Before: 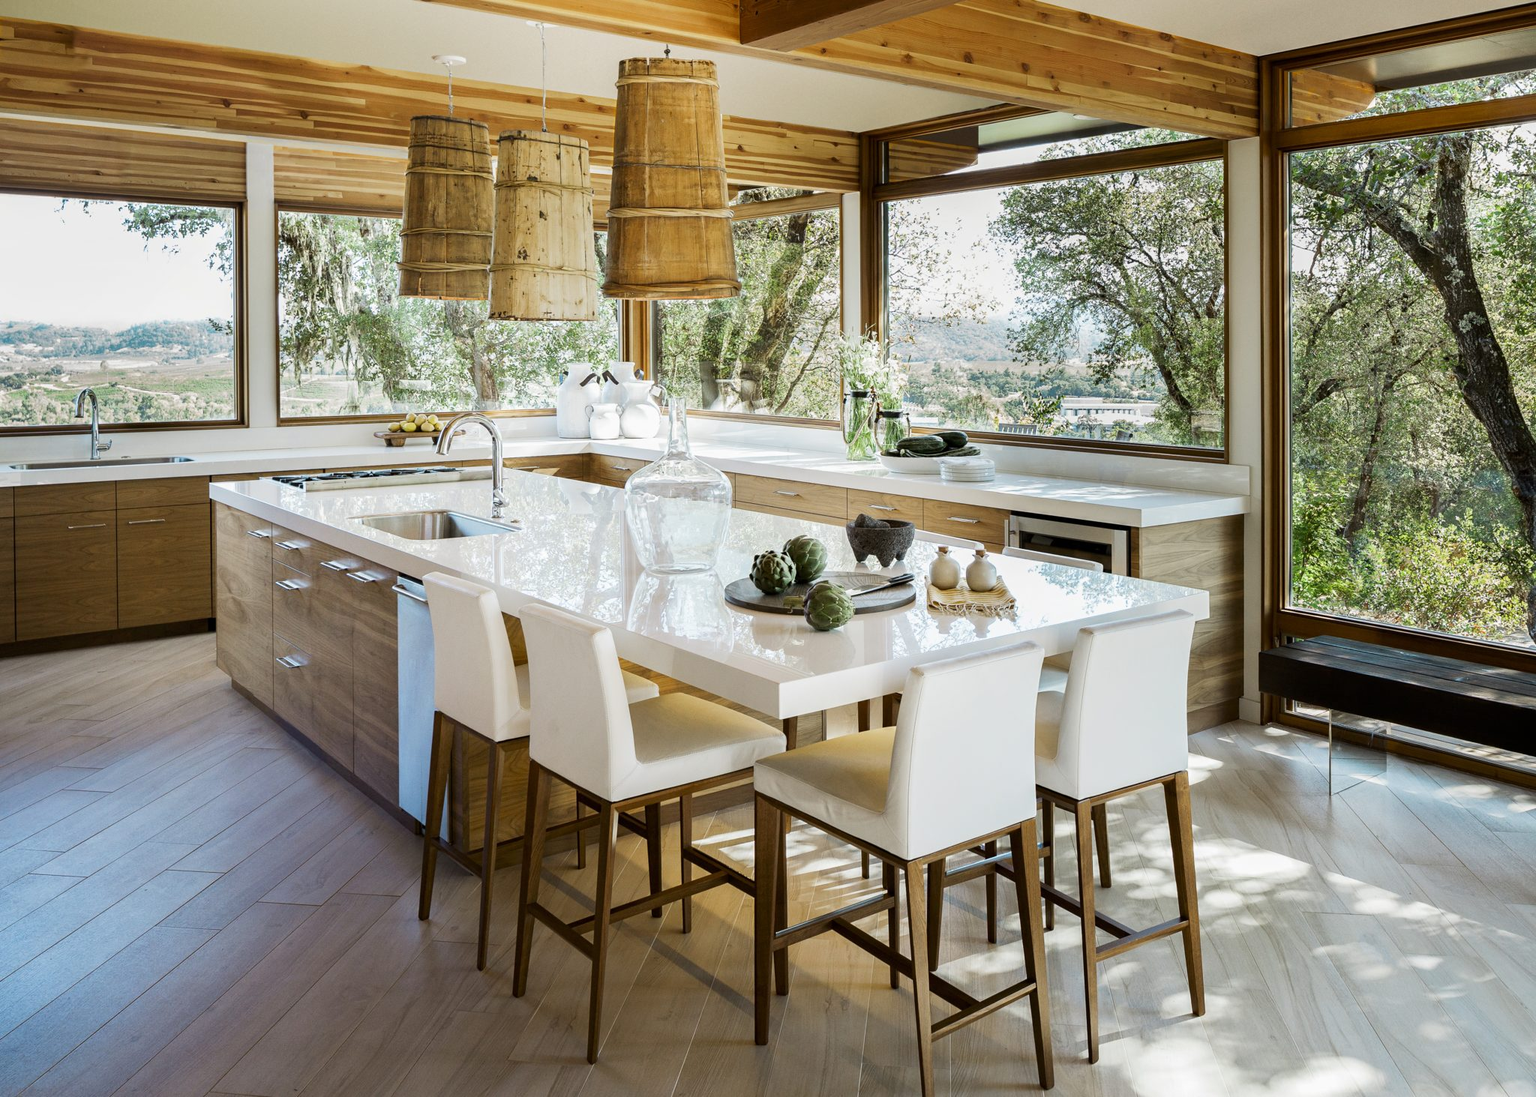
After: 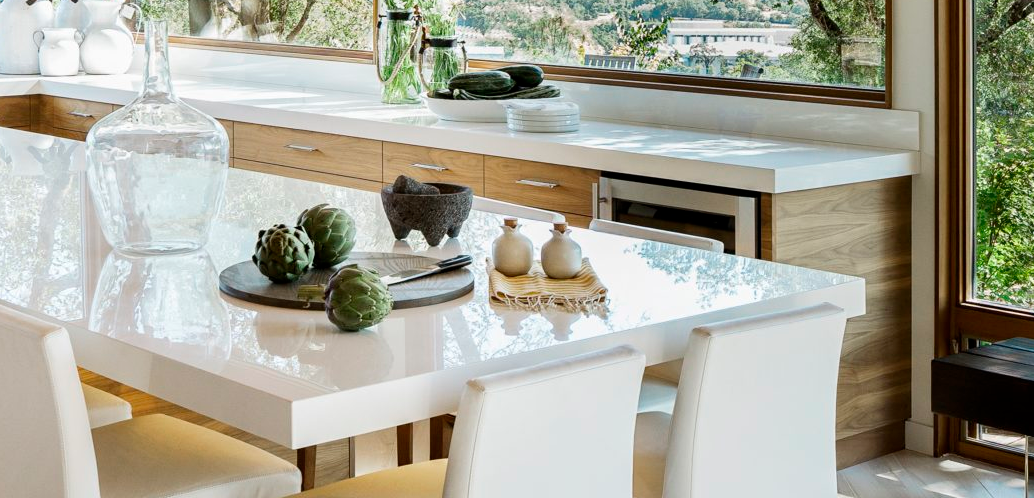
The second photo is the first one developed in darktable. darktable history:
crop: left 36.497%, top 34.864%, right 13.011%, bottom 31.052%
